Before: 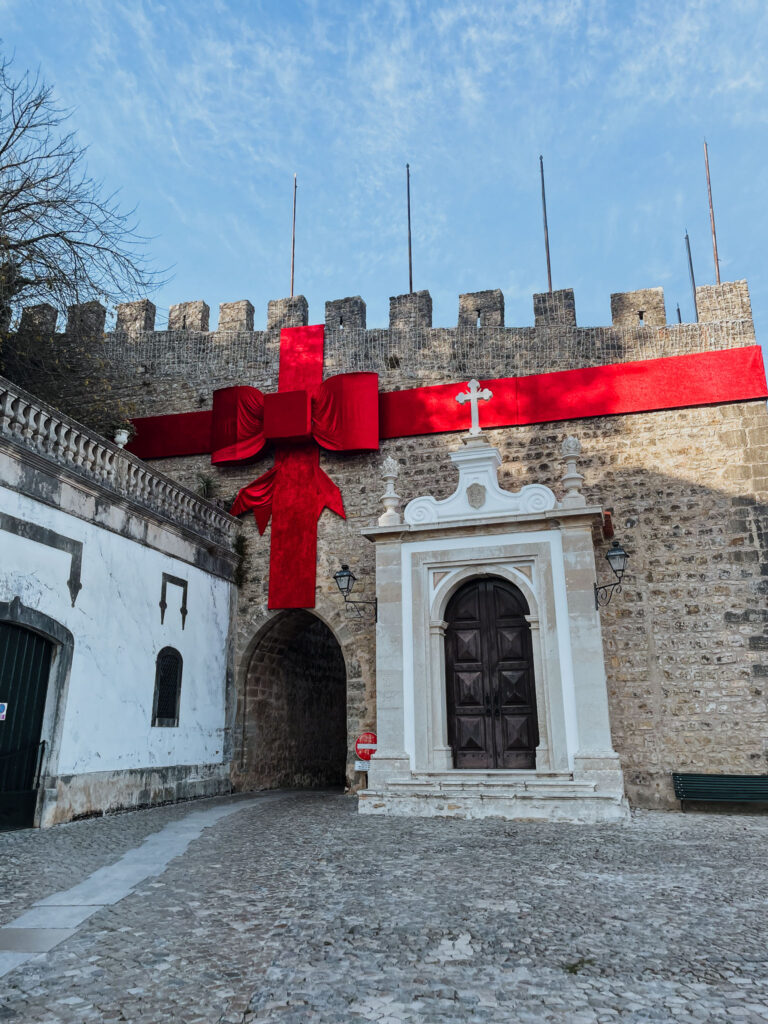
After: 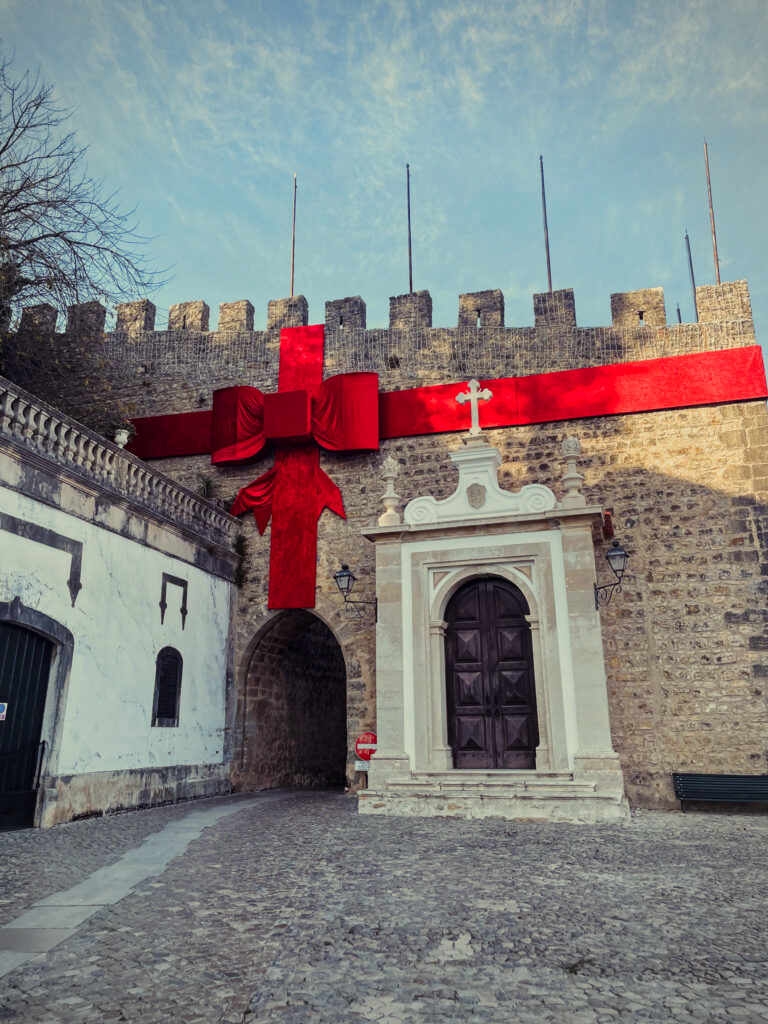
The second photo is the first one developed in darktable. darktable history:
color balance rgb: shadows lift › luminance 0.476%, shadows lift › chroma 6.807%, shadows lift › hue 300.8°, highlights gain › chroma 8.108%, highlights gain › hue 81.04°, perceptual saturation grading › global saturation 0.059%, global vibrance 20%
vignetting: fall-off start 74.15%, fall-off radius 65.47%
